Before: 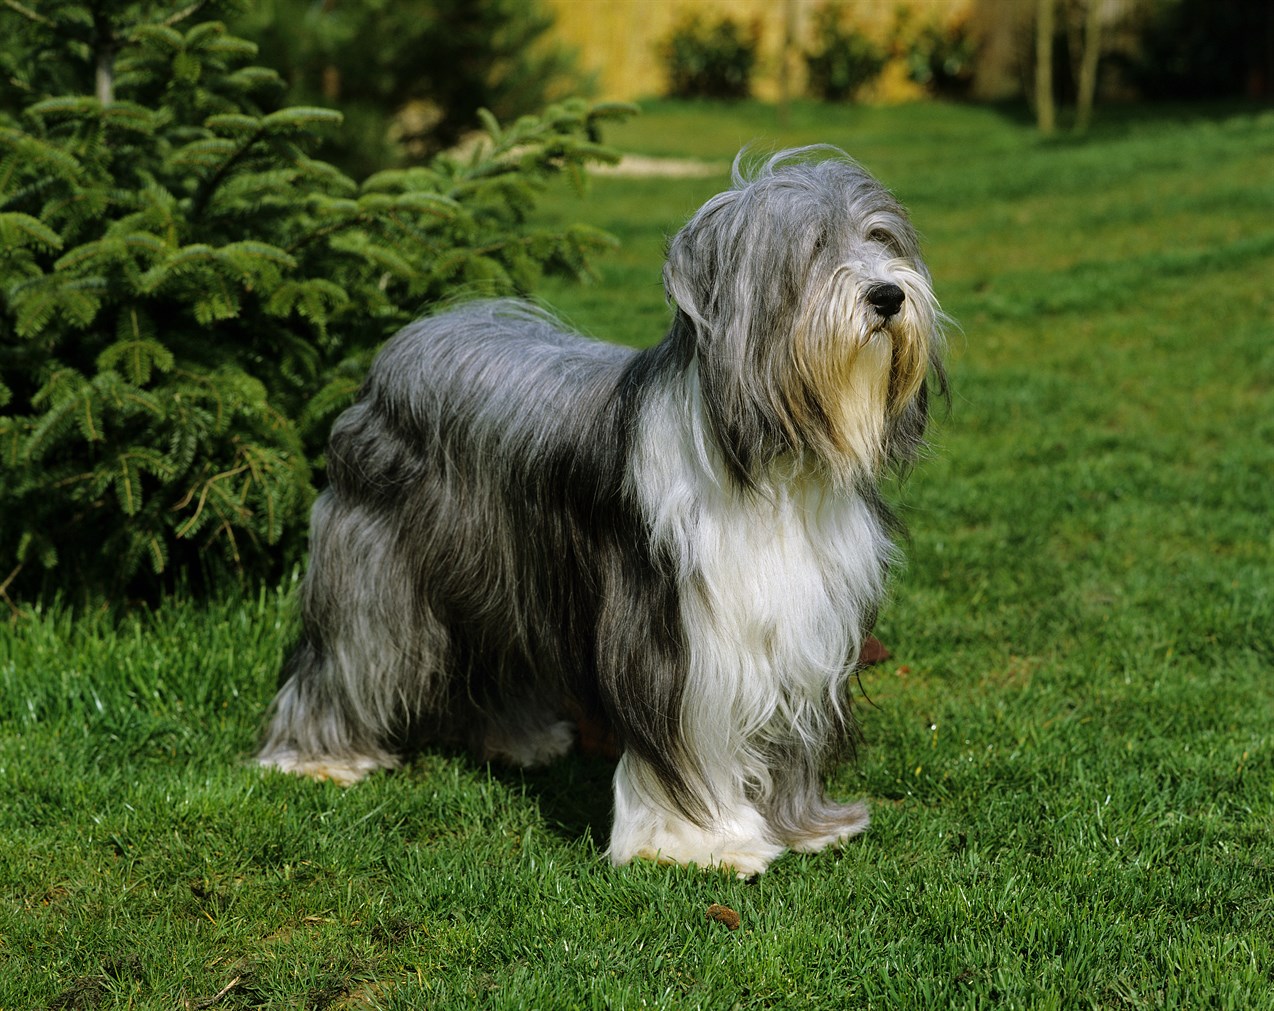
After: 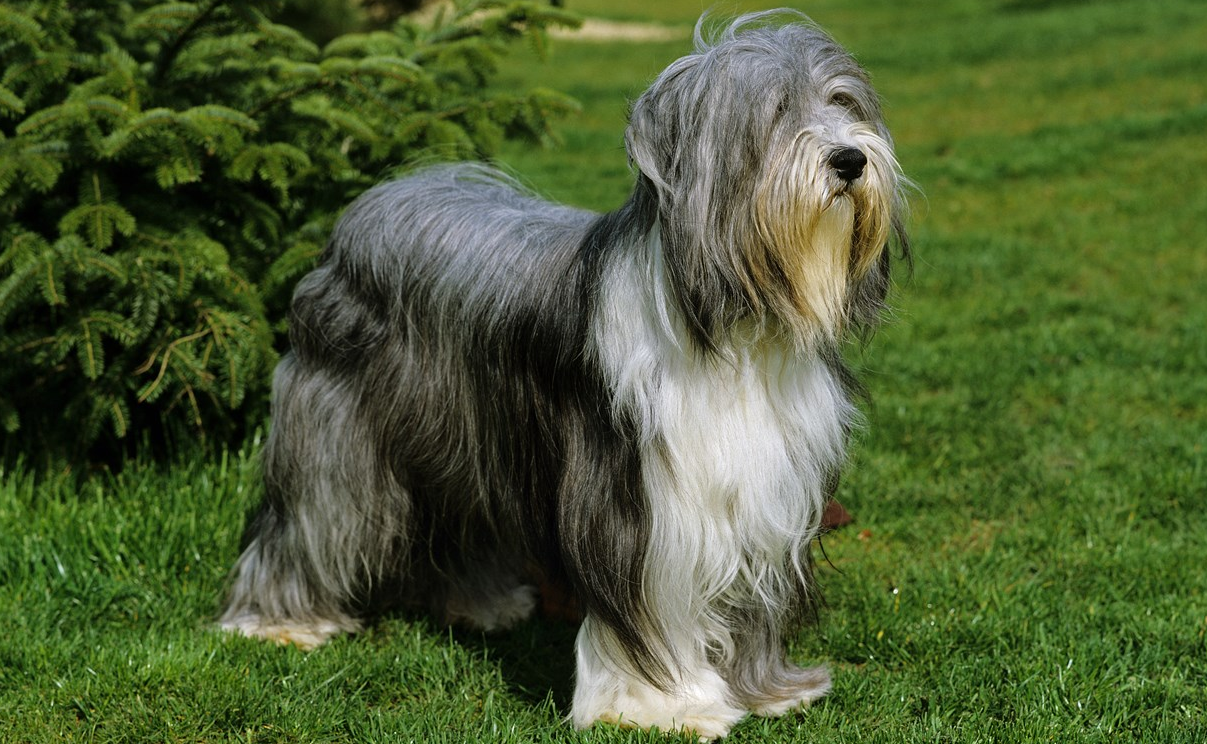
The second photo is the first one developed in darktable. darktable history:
crop and rotate: left 3.018%, top 13.468%, right 2.231%, bottom 12.866%
